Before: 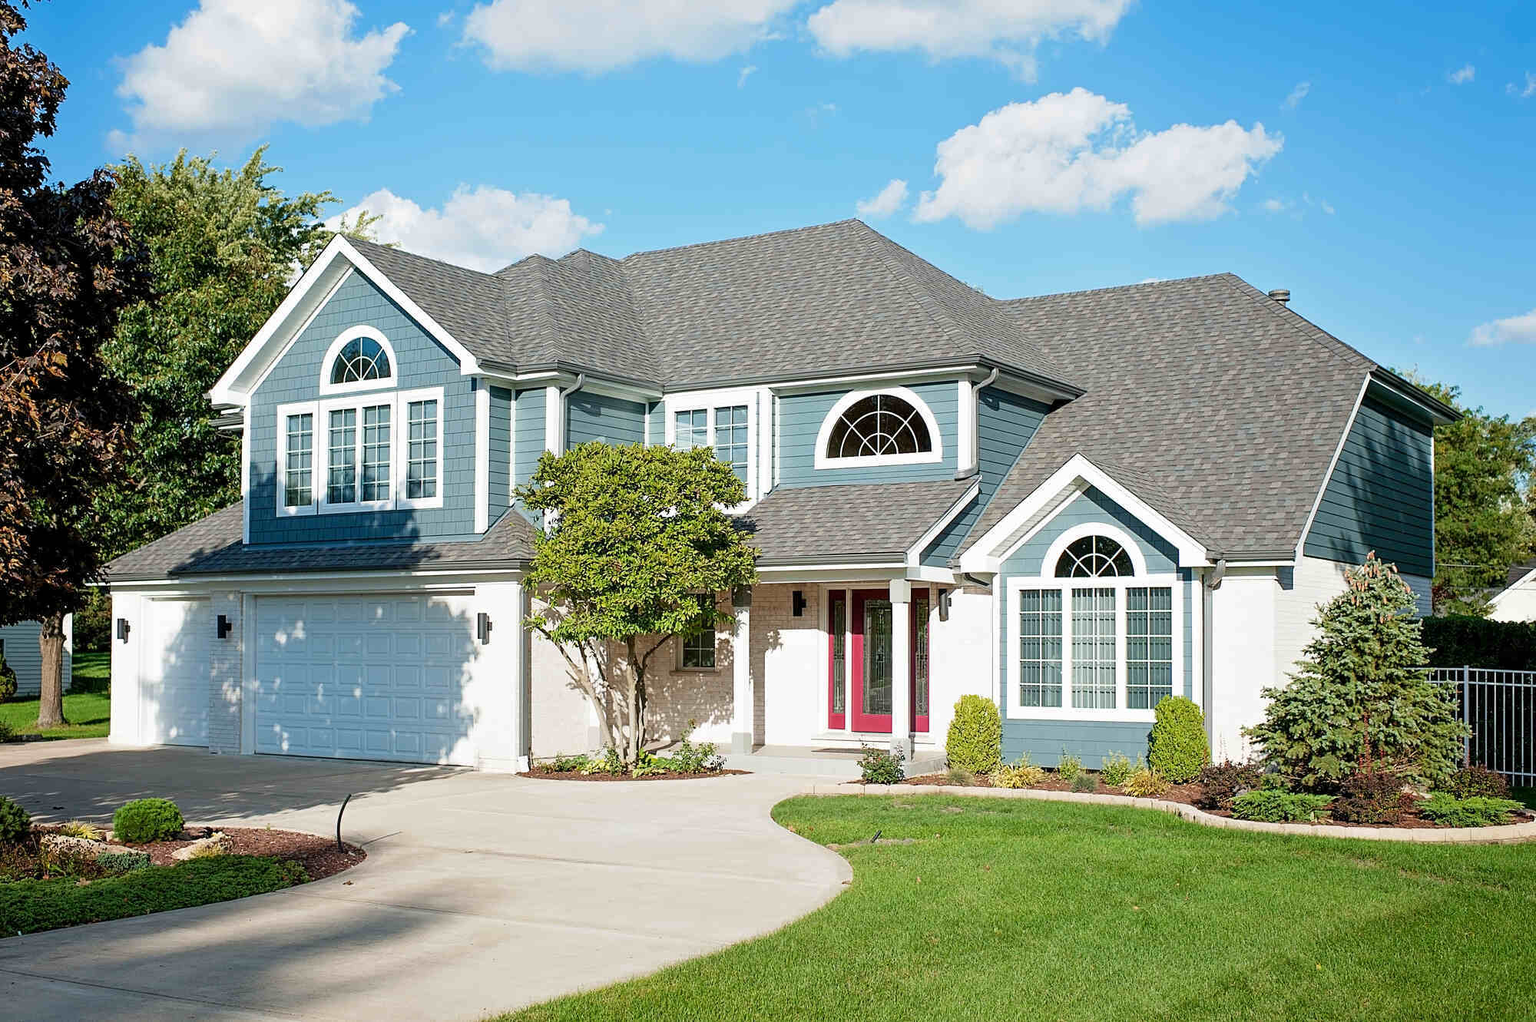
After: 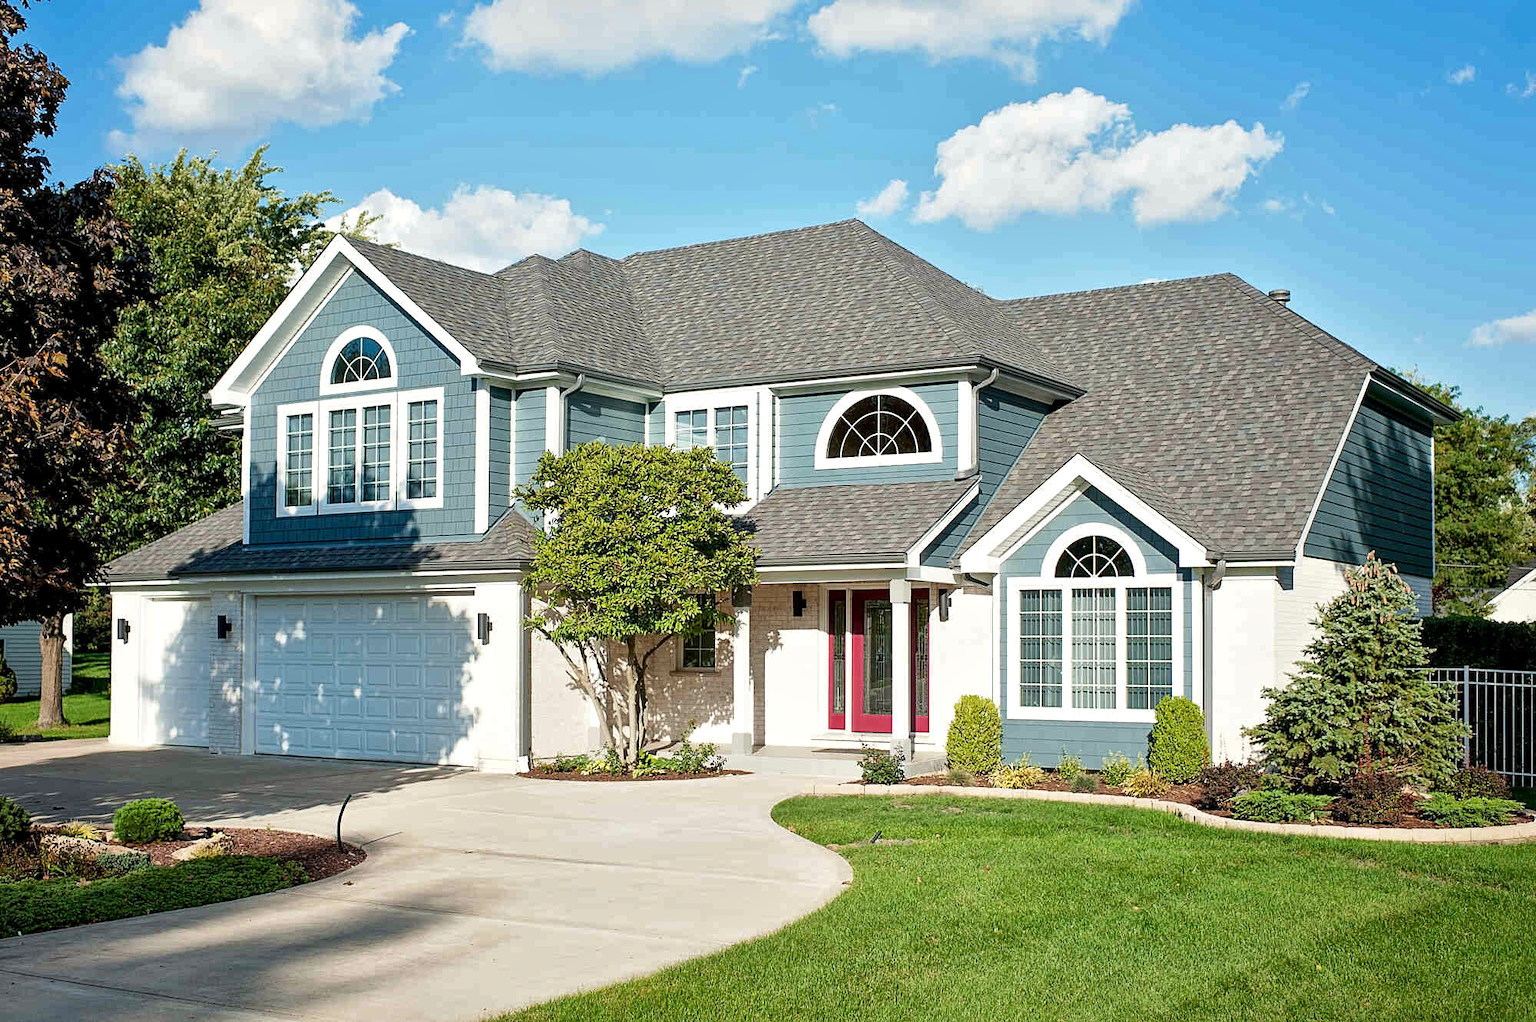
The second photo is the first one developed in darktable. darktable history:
local contrast: mode bilateral grid, contrast 20, coarseness 50, detail 150%, midtone range 0.2
color correction: highlights b* 3
